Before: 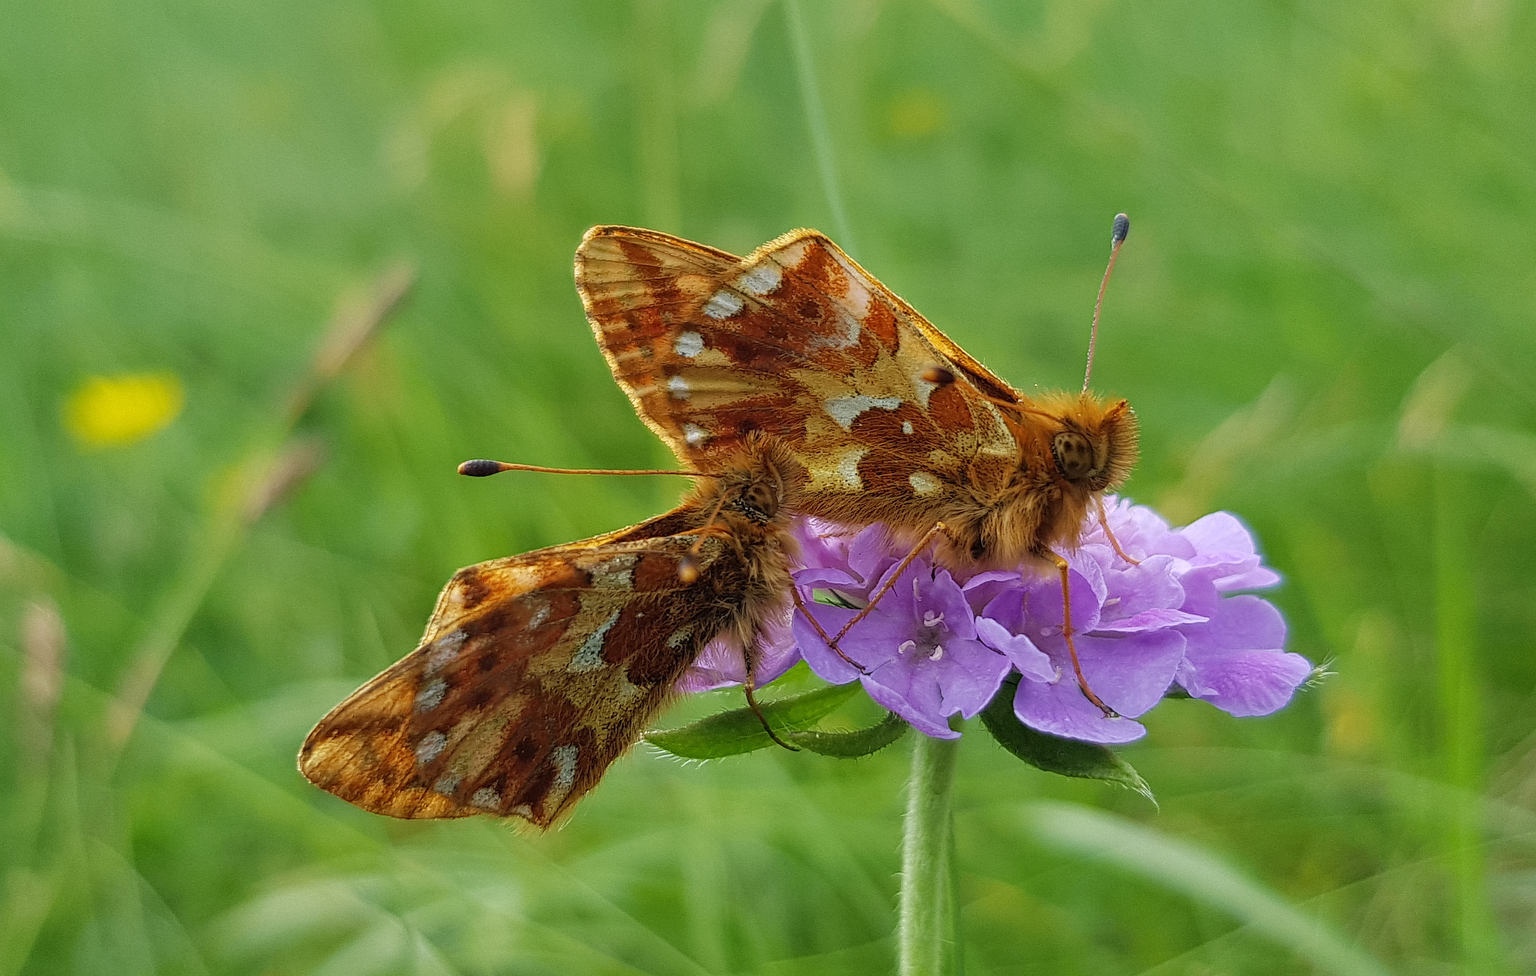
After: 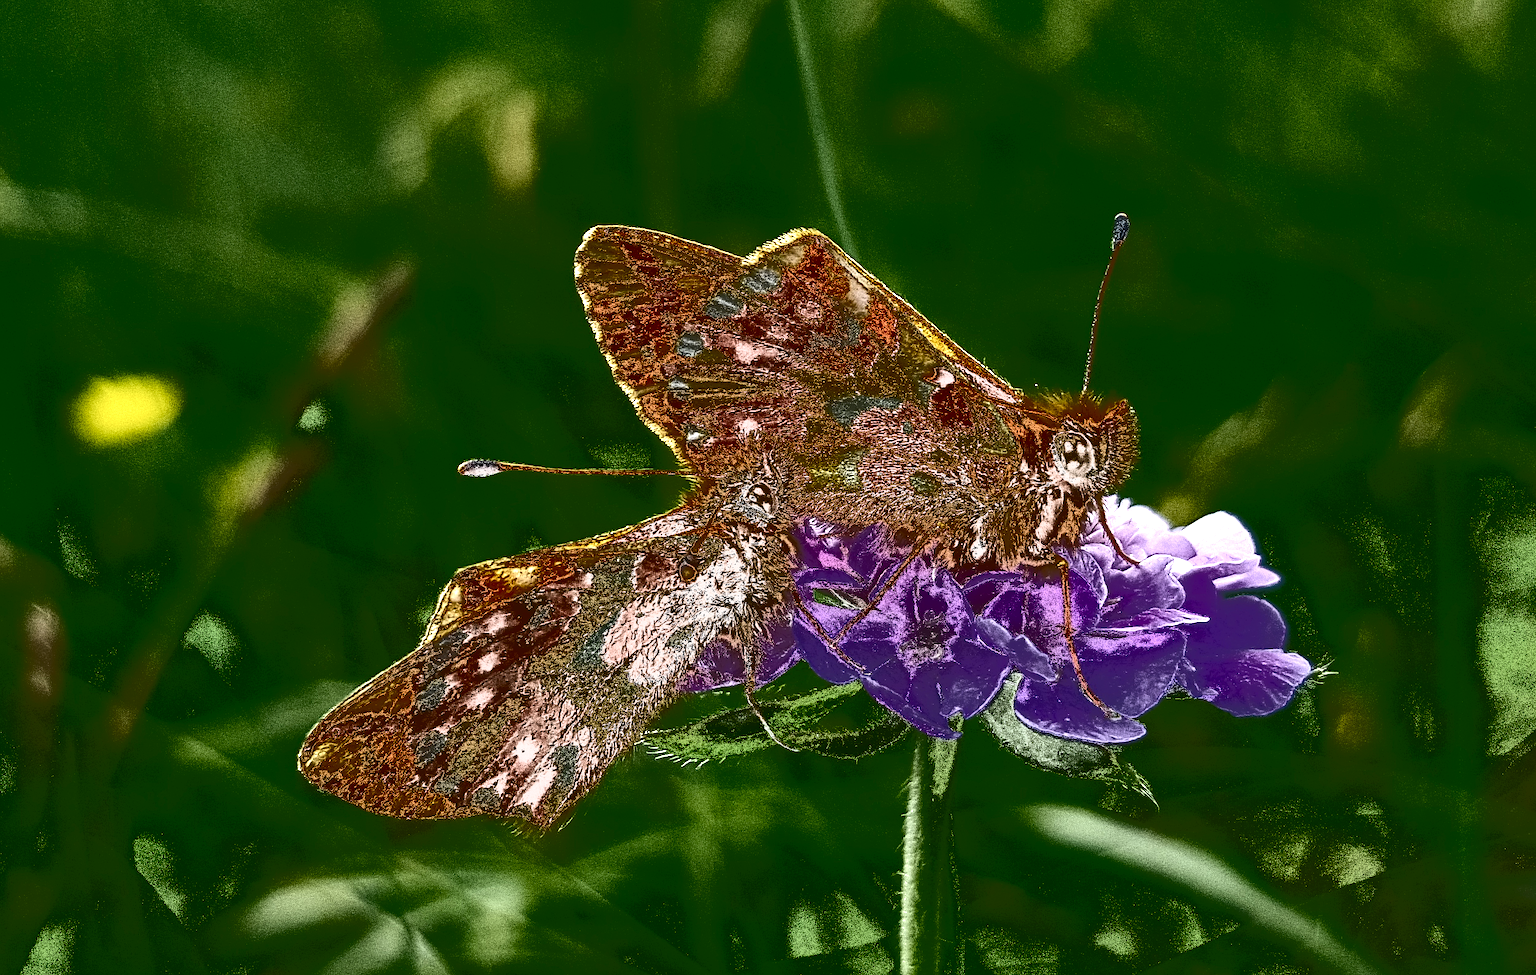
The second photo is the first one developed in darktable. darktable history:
tone curve: curves: ch0 [(0, 0) (0.003, 0.99) (0.011, 0.983) (0.025, 0.934) (0.044, 0.719) (0.069, 0.382) (0.1, 0.204) (0.136, 0.093) (0.177, 0.094) (0.224, 0.093) (0.277, 0.098) (0.335, 0.214) (0.399, 0.616) (0.468, 0.827) (0.543, 0.464) (0.623, 0.145) (0.709, 0.127) (0.801, 0.187) (0.898, 0.203) (1, 1)], color space Lab, independent channels, preserve colors none
contrast brightness saturation: contrast 0.49, saturation -0.1
tone equalizer: -8 EV -0.75 EV, -7 EV -0.726 EV, -6 EV -0.597 EV, -5 EV -0.395 EV, -3 EV 0.391 EV, -2 EV 0.6 EV, -1 EV 0.697 EV, +0 EV 0.739 EV
